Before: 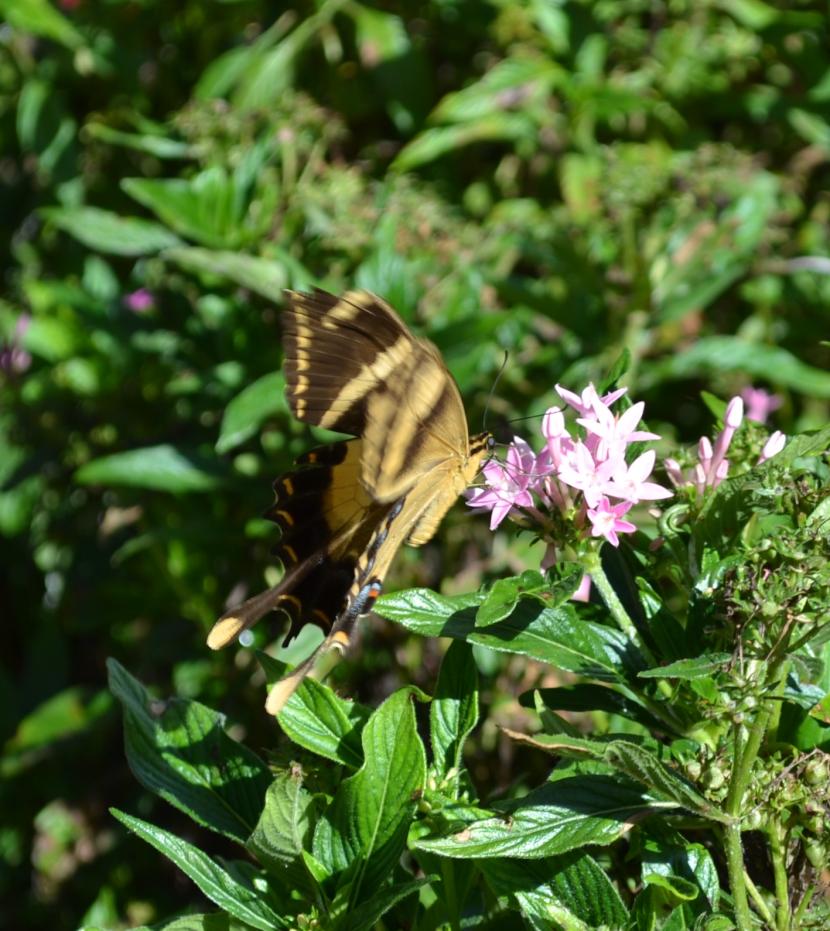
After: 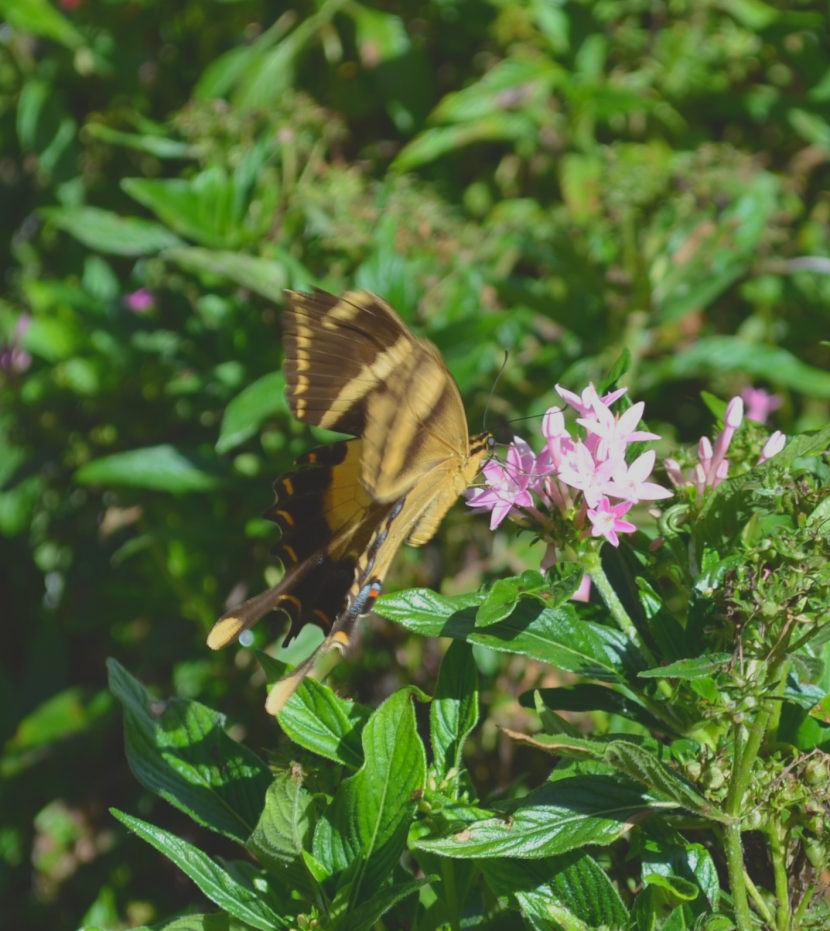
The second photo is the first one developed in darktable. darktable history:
contrast brightness saturation: contrast -0.286
